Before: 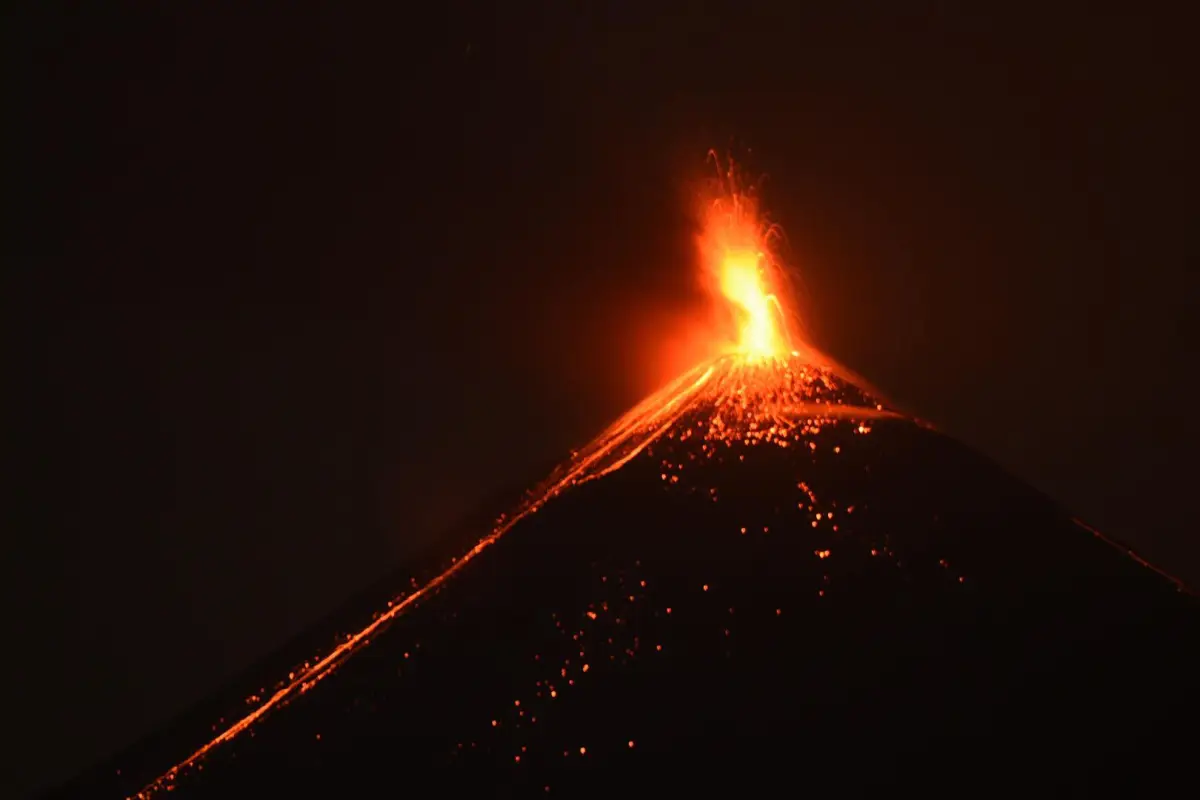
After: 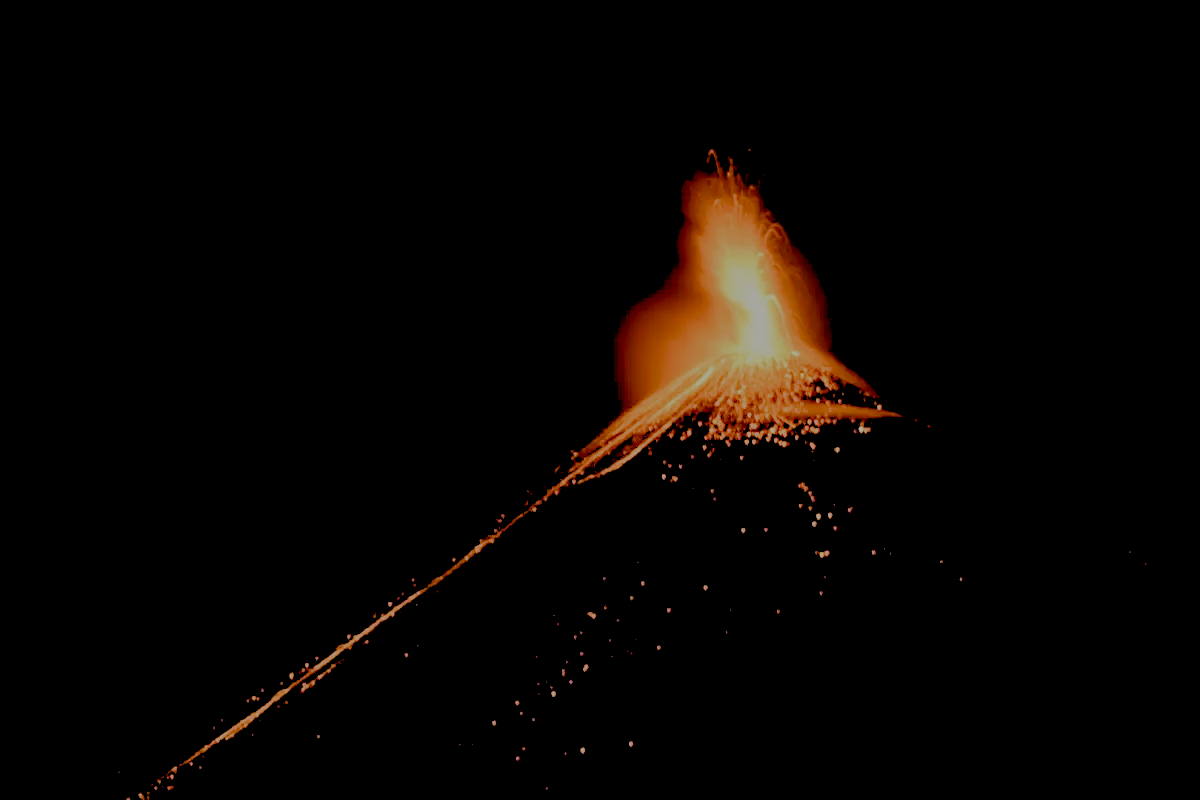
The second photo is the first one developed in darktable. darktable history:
rgb levels: levels [[0.029, 0.461, 0.922], [0, 0.5, 1], [0, 0.5, 1]]
filmic rgb: white relative exposure 8 EV, threshold 3 EV, structure ↔ texture 100%, target black luminance 0%, hardness 2.44, latitude 76.53%, contrast 0.562, shadows ↔ highlights balance 0%, preserve chrominance no, color science v4 (2020), iterations of high-quality reconstruction 10, type of noise poissonian, enable highlight reconstruction true
sharpen: on, module defaults
white balance: red 0.988, blue 1.017
color balance rgb: shadows lift › chroma 1%, shadows lift › hue 113°, highlights gain › chroma 0.2%, highlights gain › hue 333°, perceptual saturation grading › global saturation 20%, perceptual saturation grading › highlights -25%, perceptual saturation grading › shadows 25%, contrast -10%
